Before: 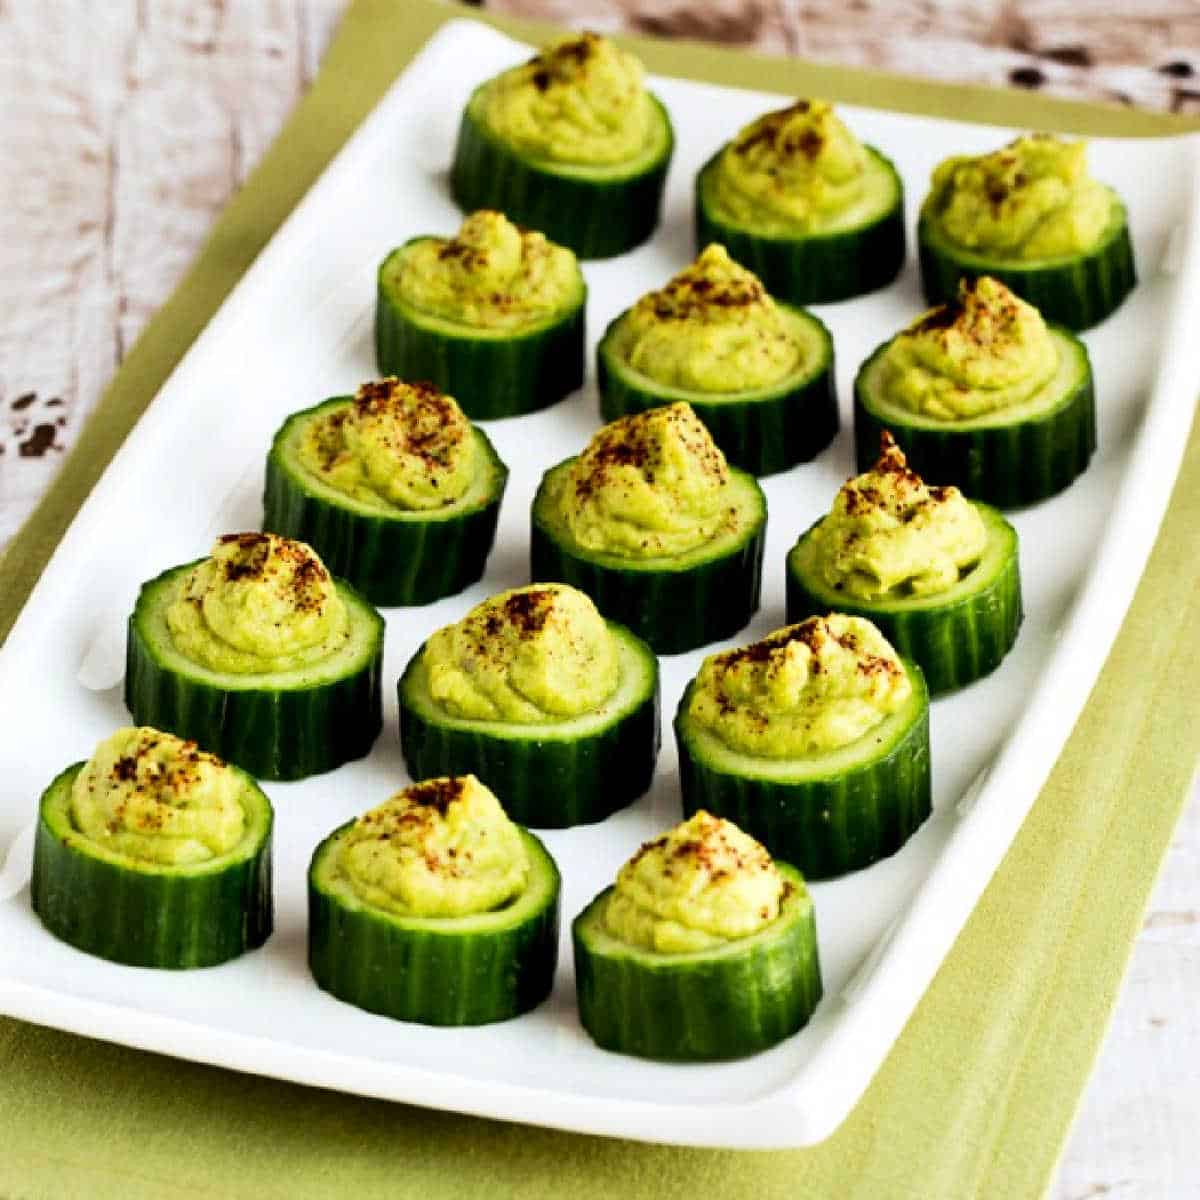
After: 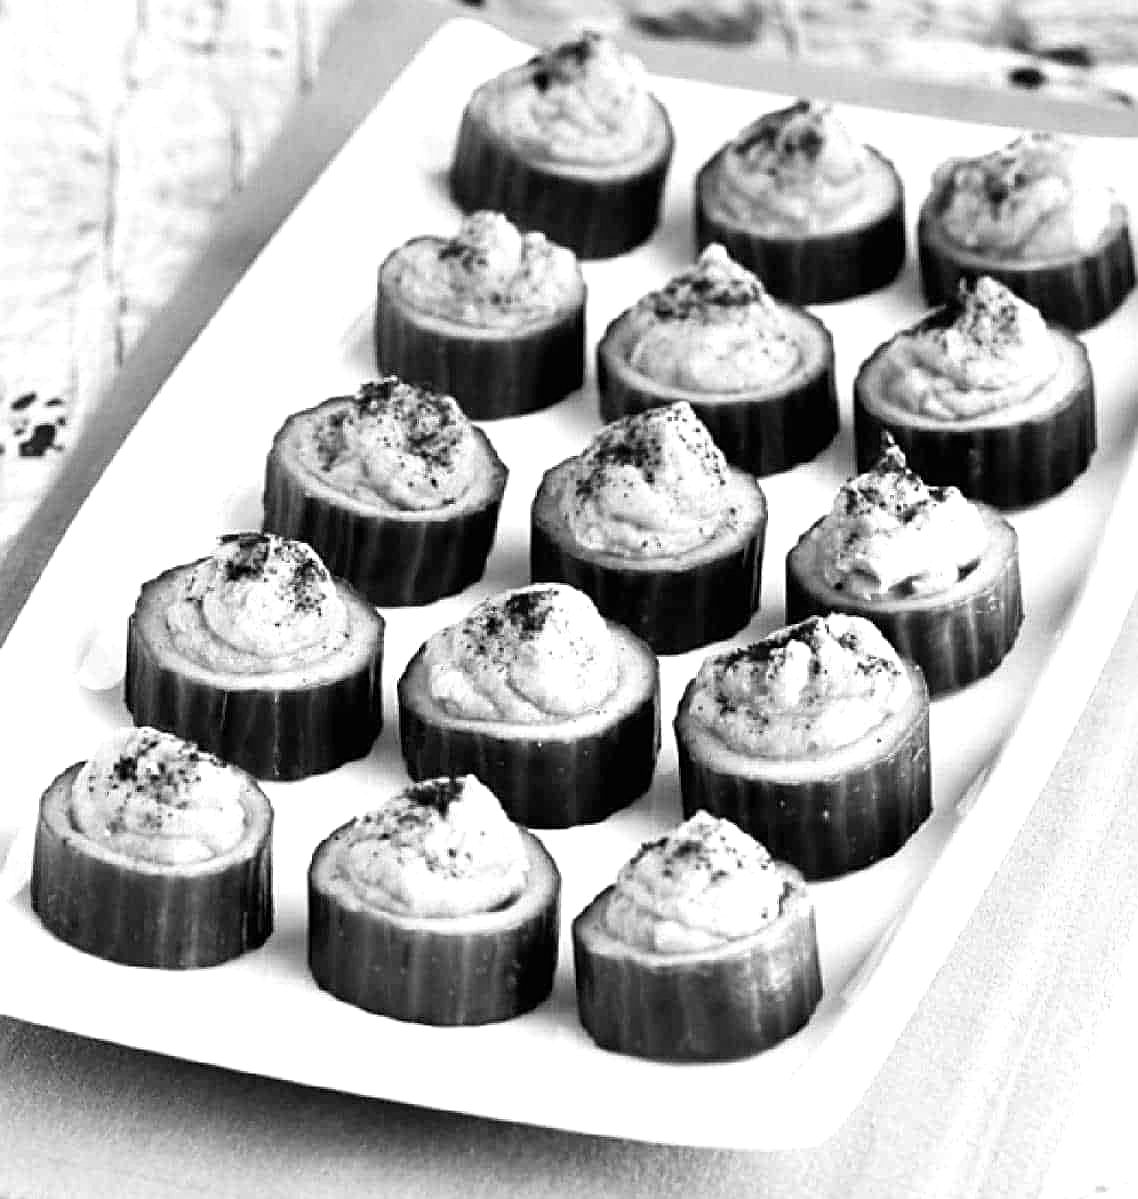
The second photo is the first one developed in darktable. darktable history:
crop and rotate: right 5.167%
sharpen: on, module defaults
exposure: black level correction 0, exposure 0.5 EV, compensate exposure bias true, compensate highlight preservation false
monochrome: on, module defaults
